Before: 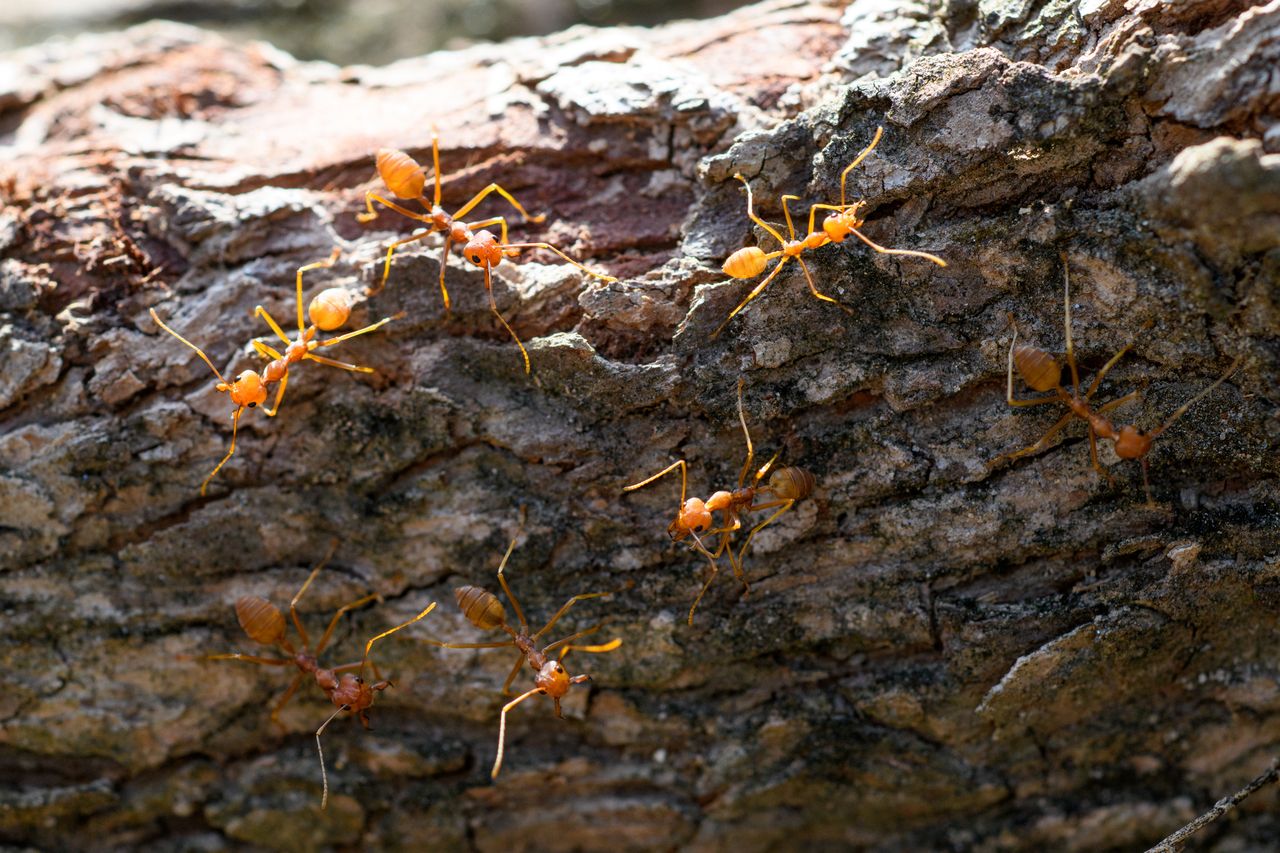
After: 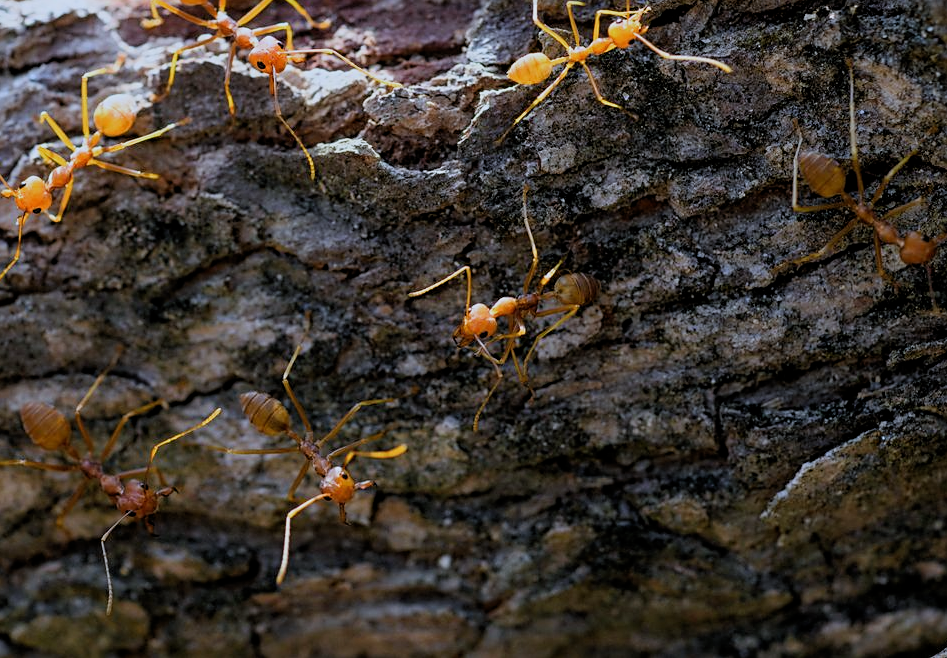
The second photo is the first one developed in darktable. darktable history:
filmic rgb: middle gray luminance 18.42%, black relative exposure -9 EV, white relative exposure 3.75 EV, threshold 6 EV, target black luminance 0%, hardness 4.85, latitude 67.35%, contrast 0.955, highlights saturation mix 20%, shadows ↔ highlights balance 21.36%, add noise in highlights 0, preserve chrominance luminance Y, color science v3 (2019), use custom middle-gray values true, iterations of high-quality reconstruction 0, contrast in highlights soft, enable highlight reconstruction true
sharpen: radius 1.864, amount 0.398, threshold 1.271
white balance: red 0.931, blue 1.11
crop: left 16.871%, top 22.857%, right 9.116%
